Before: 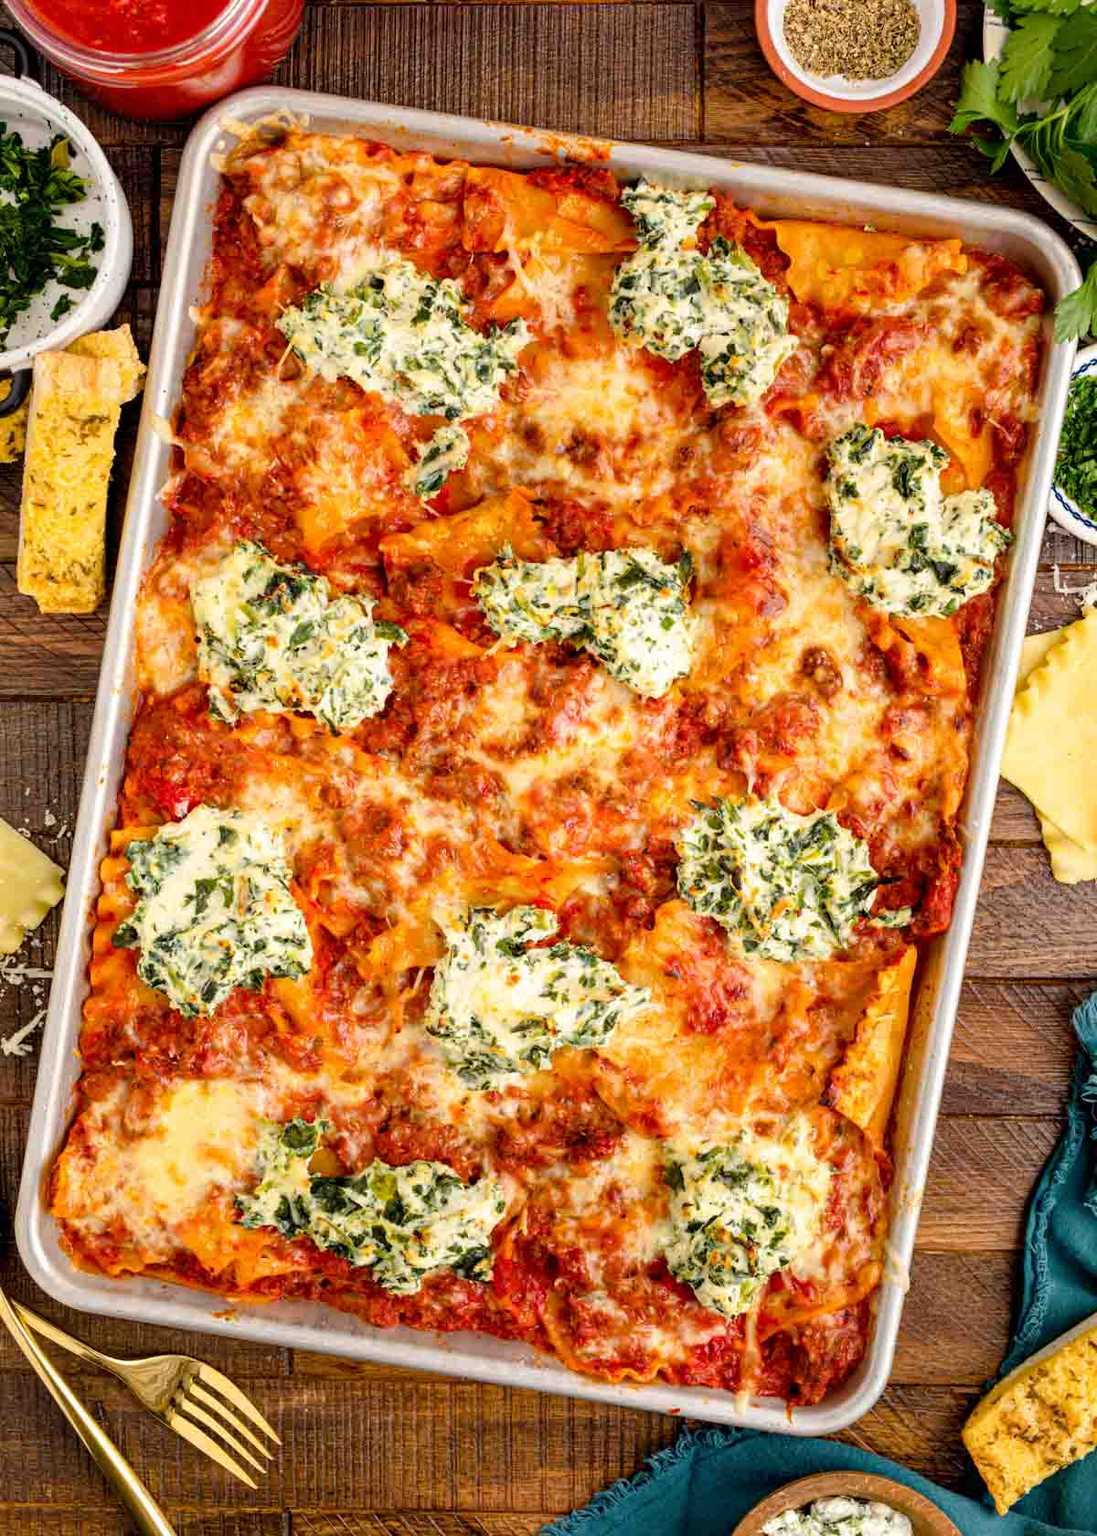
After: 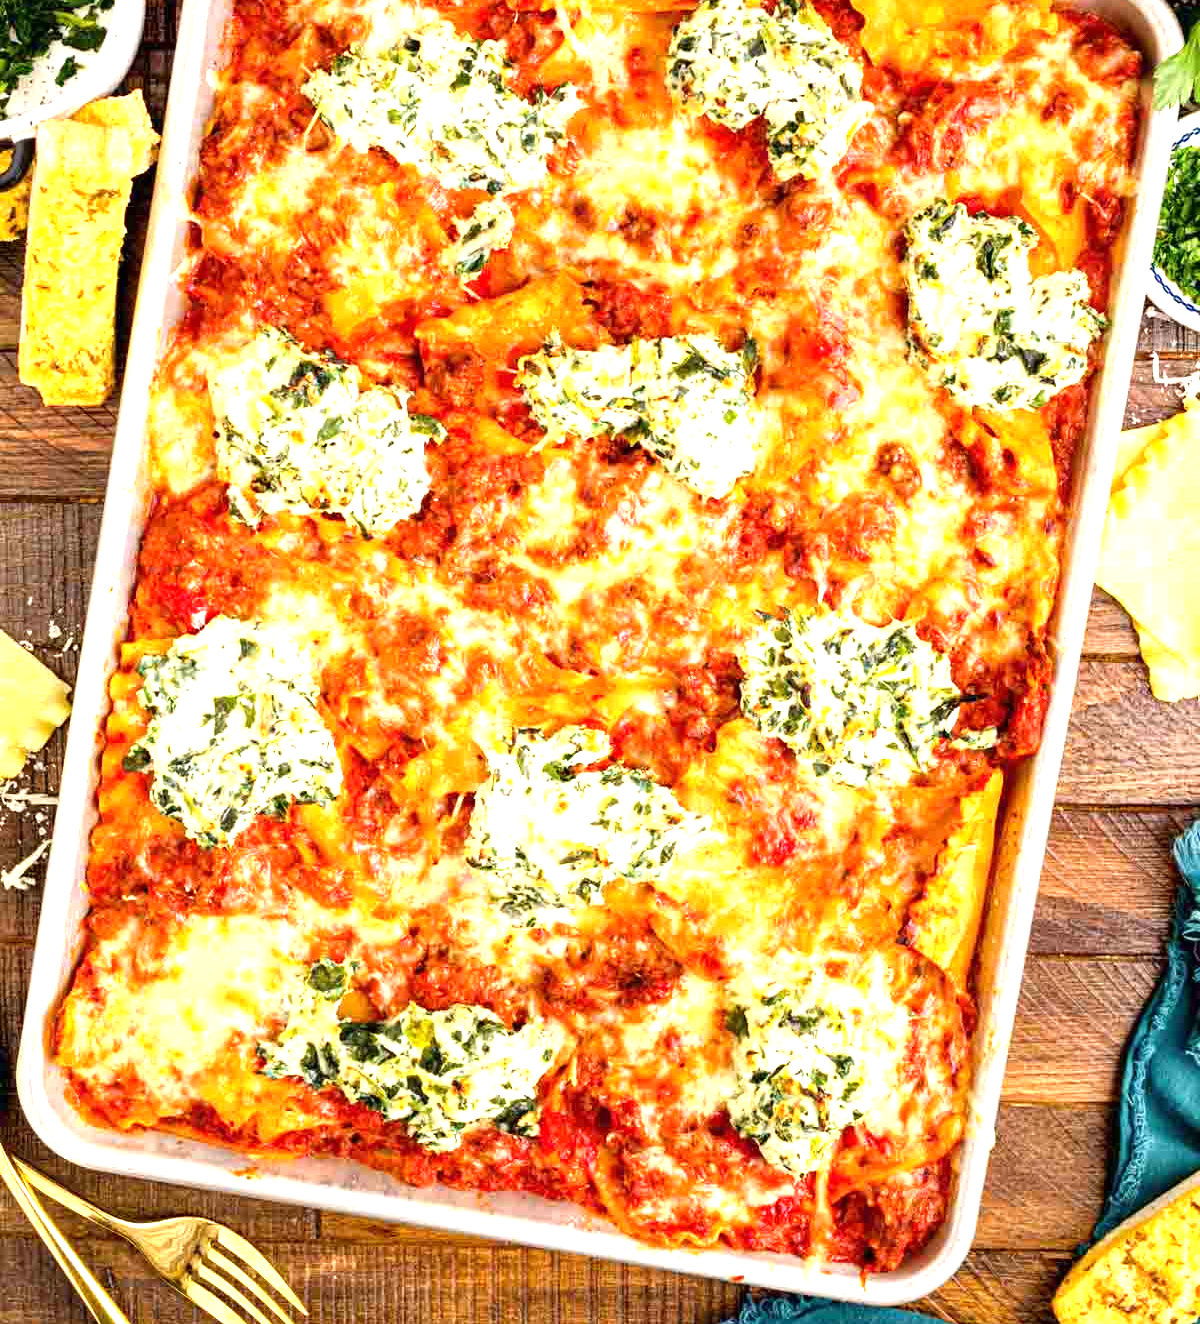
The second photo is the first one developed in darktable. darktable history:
exposure: black level correction 0, exposure 1.199 EV, compensate highlight preservation false
crop and rotate: top 15.807%, bottom 5.333%
